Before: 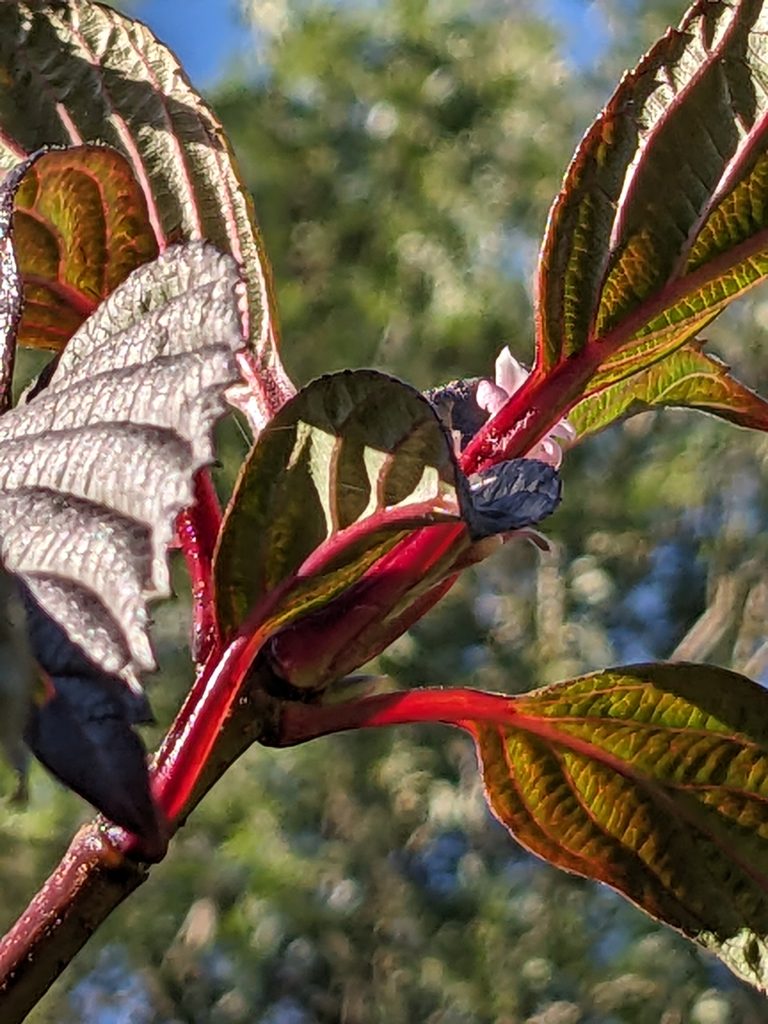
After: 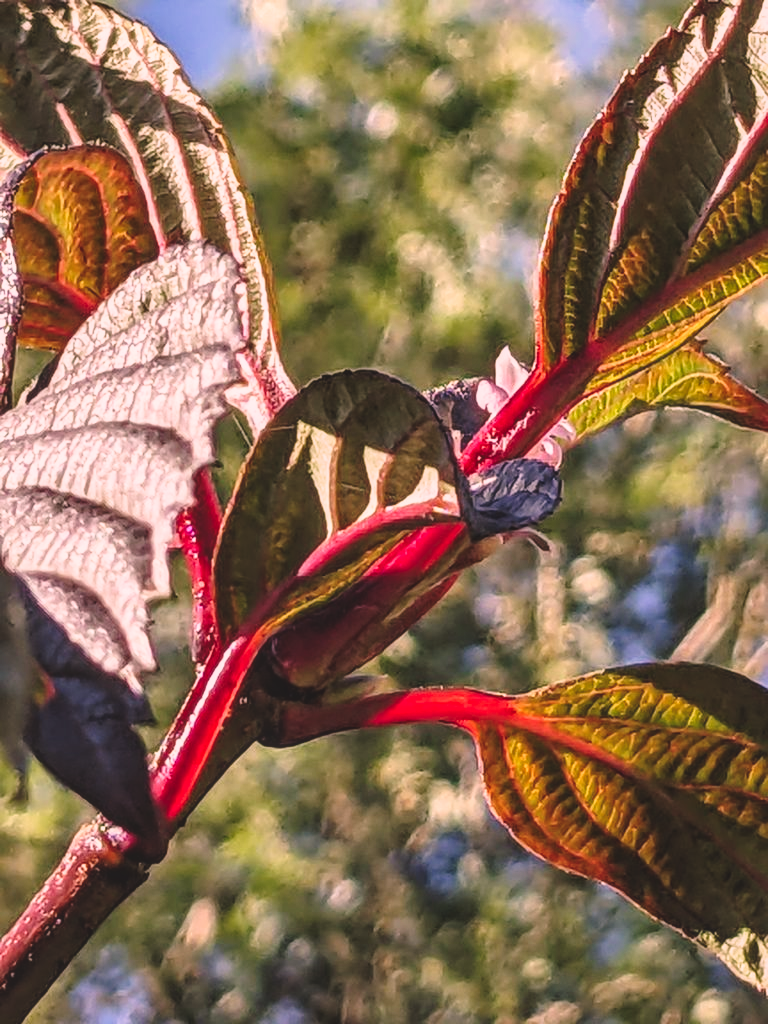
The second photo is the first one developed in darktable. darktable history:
tone curve: curves: ch0 [(0, 0.016) (0.11, 0.039) (0.259, 0.235) (0.383, 0.437) (0.499, 0.597) (0.733, 0.867) (0.843, 0.948) (1, 1)], preserve colors none
tone equalizer: on, module defaults
exposure: black level correction -0.027, compensate highlight preservation false
color correction: highlights a* 14.58, highlights b* 4.87
local contrast: on, module defaults
shadows and highlights: shadows 25.1, white point adjustment -3.03, highlights -29.7, highlights color adjustment 42.41%
